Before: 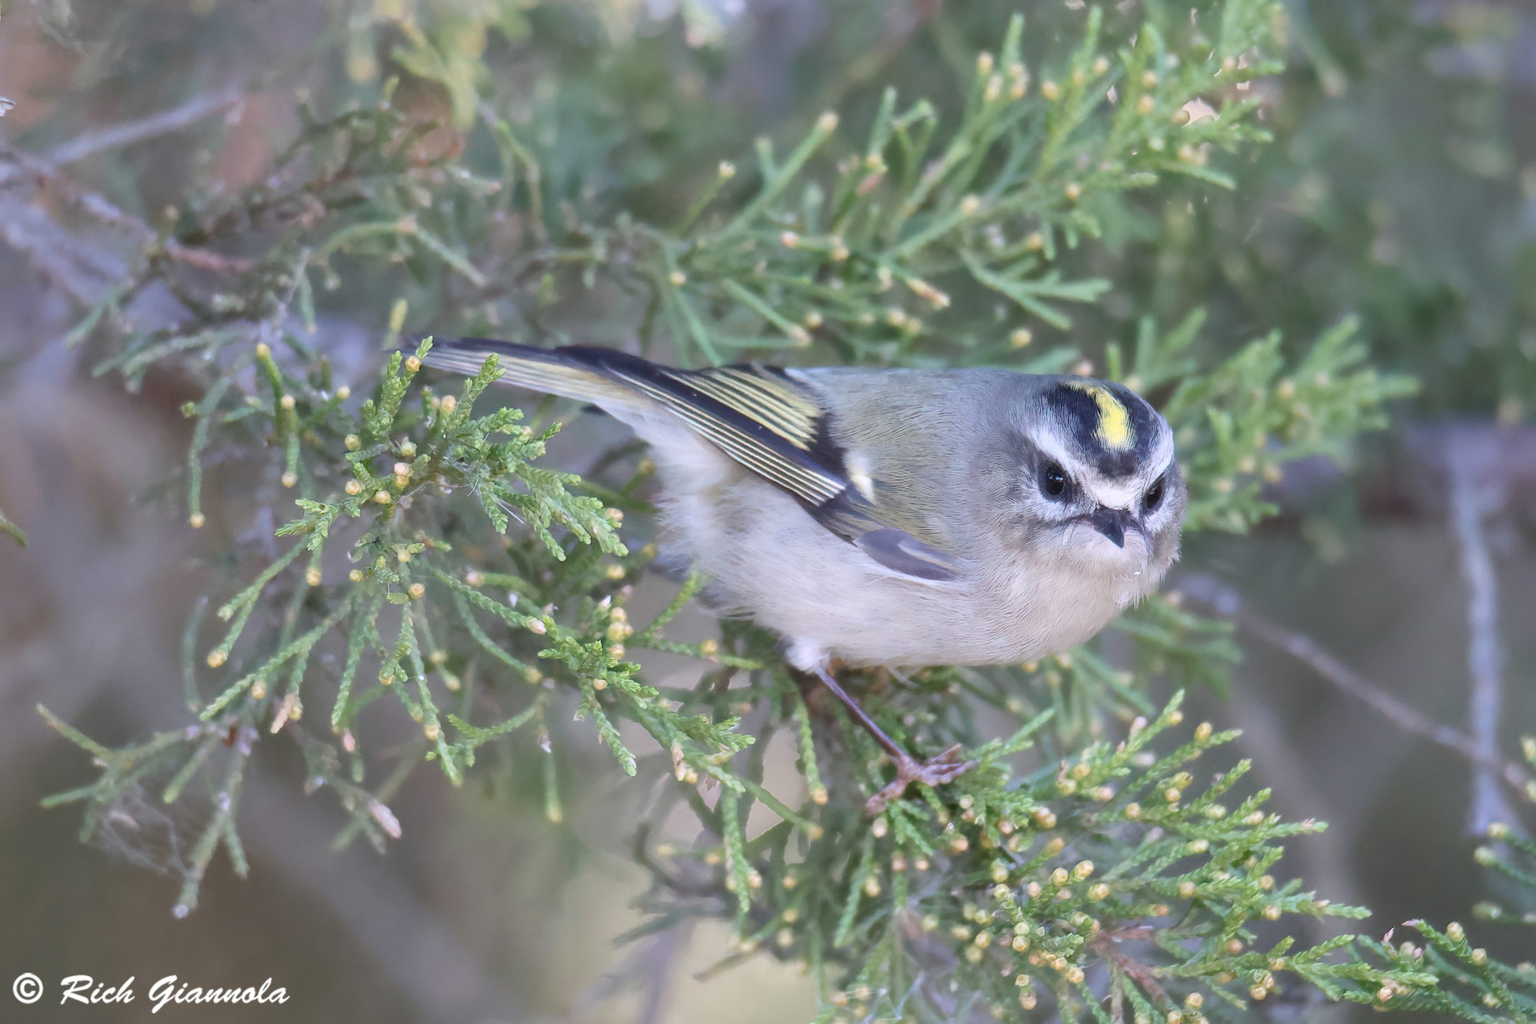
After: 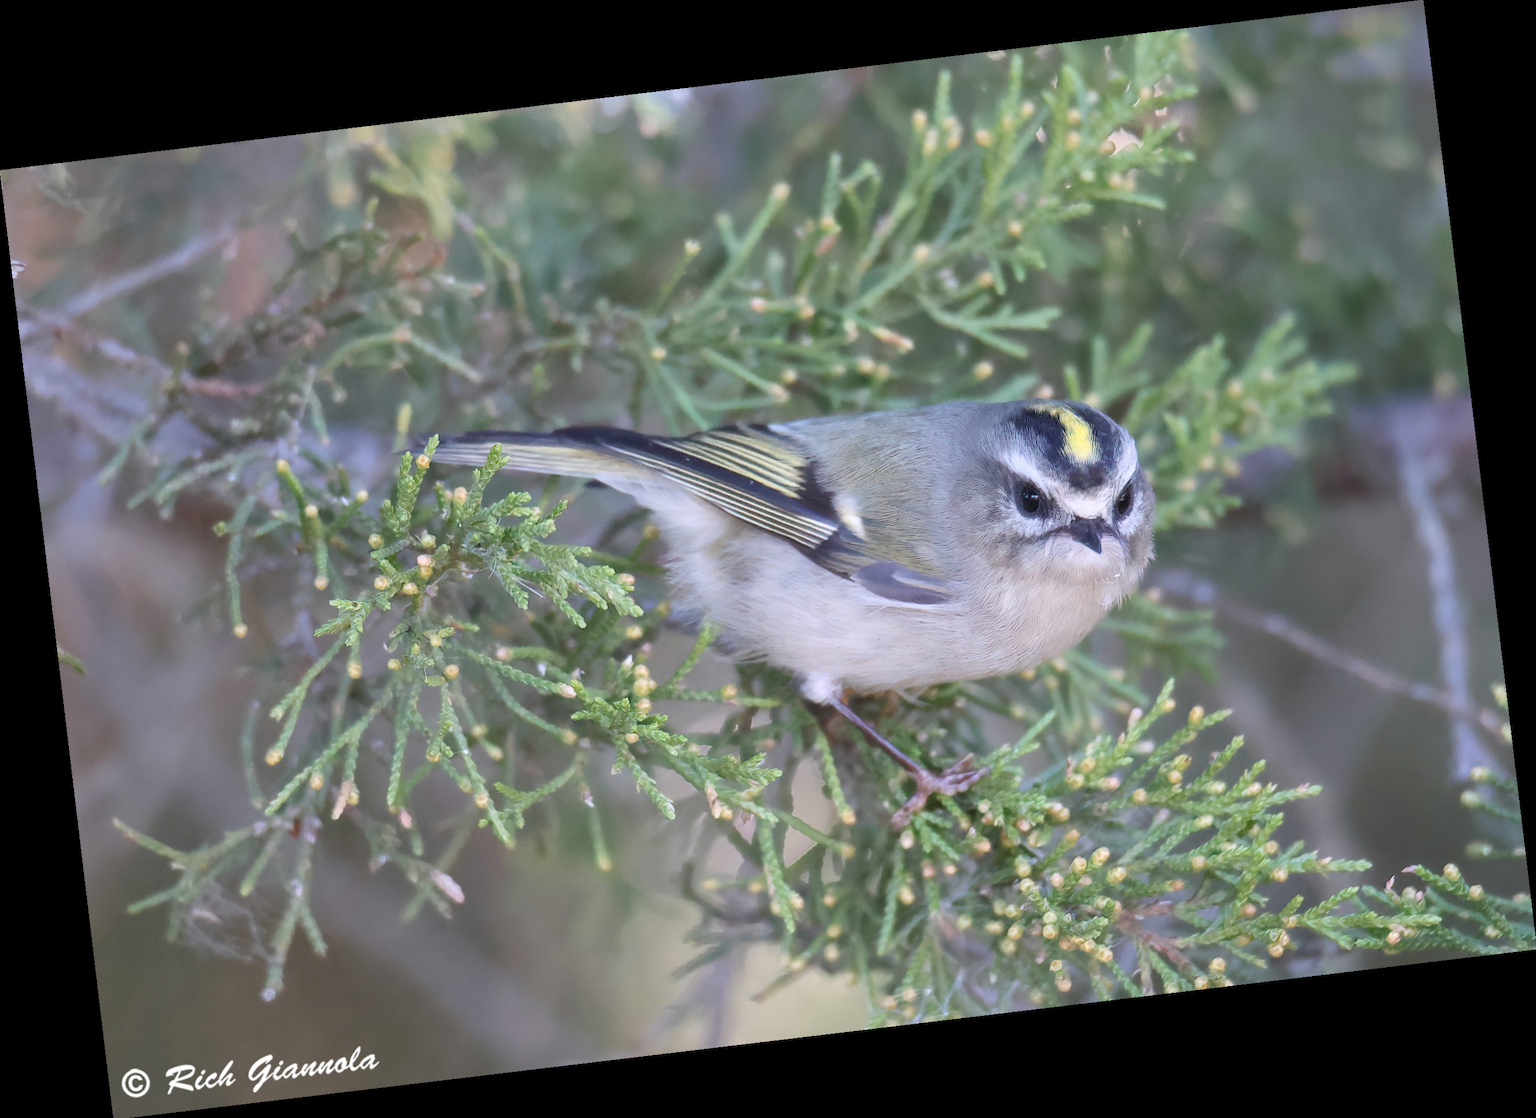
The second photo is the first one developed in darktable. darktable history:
rotate and perspective: rotation -6.83°, automatic cropping off
